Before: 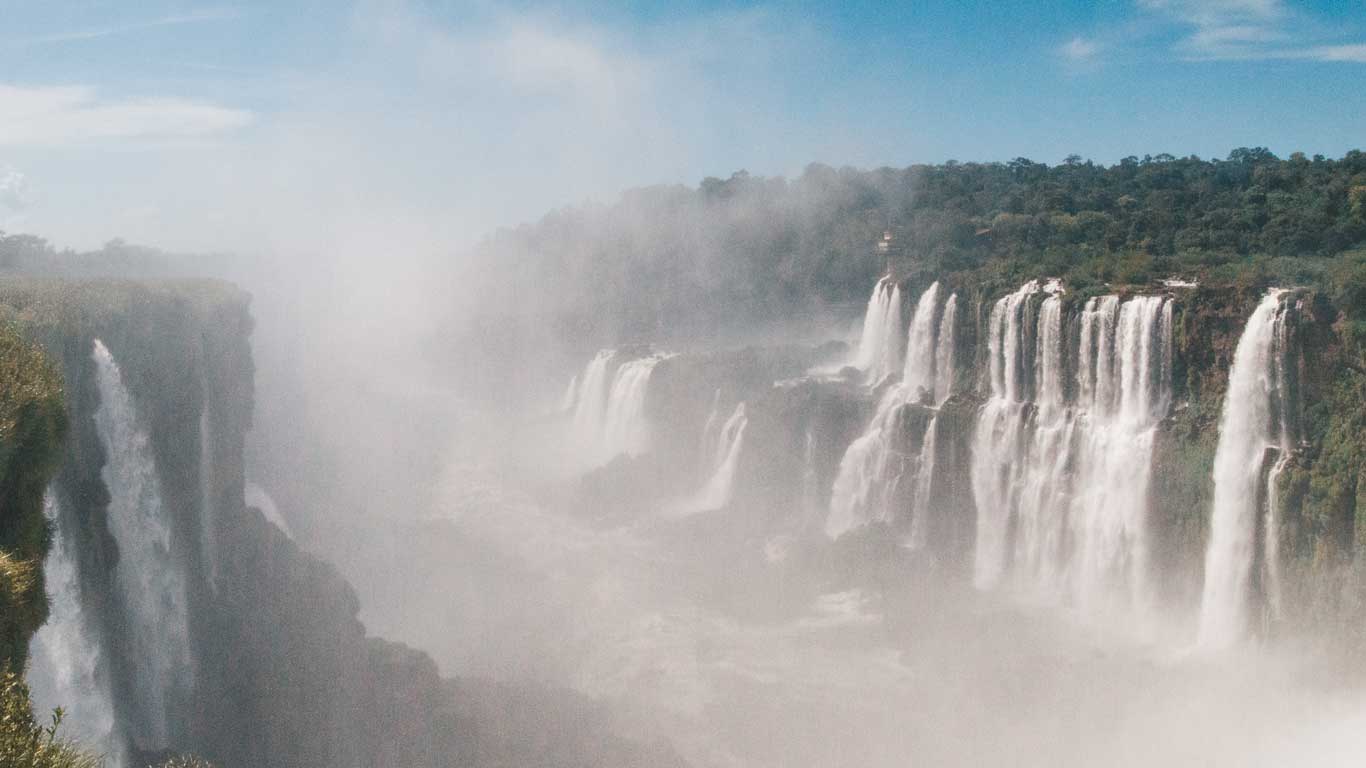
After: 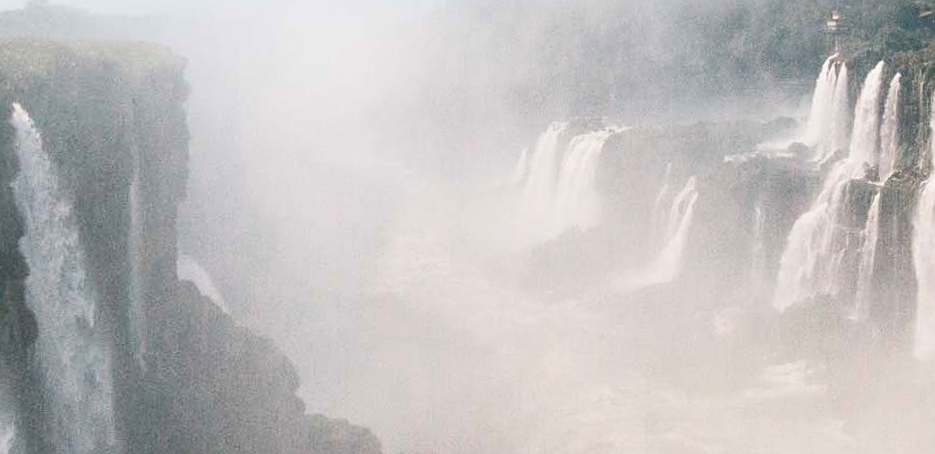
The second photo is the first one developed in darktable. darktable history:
contrast brightness saturation: contrast 0.2, brightness 0.16, saturation 0.22
sharpen: on, module defaults
rotate and perspective: rotation 0.679°, lens shift (horizontal) 0.136, crop left 0.009, crop right 0.991, crop top 0.078, crop bottom 0.95
crop: left 6.488%, top 27.668%, right 24.183%, bottom 8.656%
